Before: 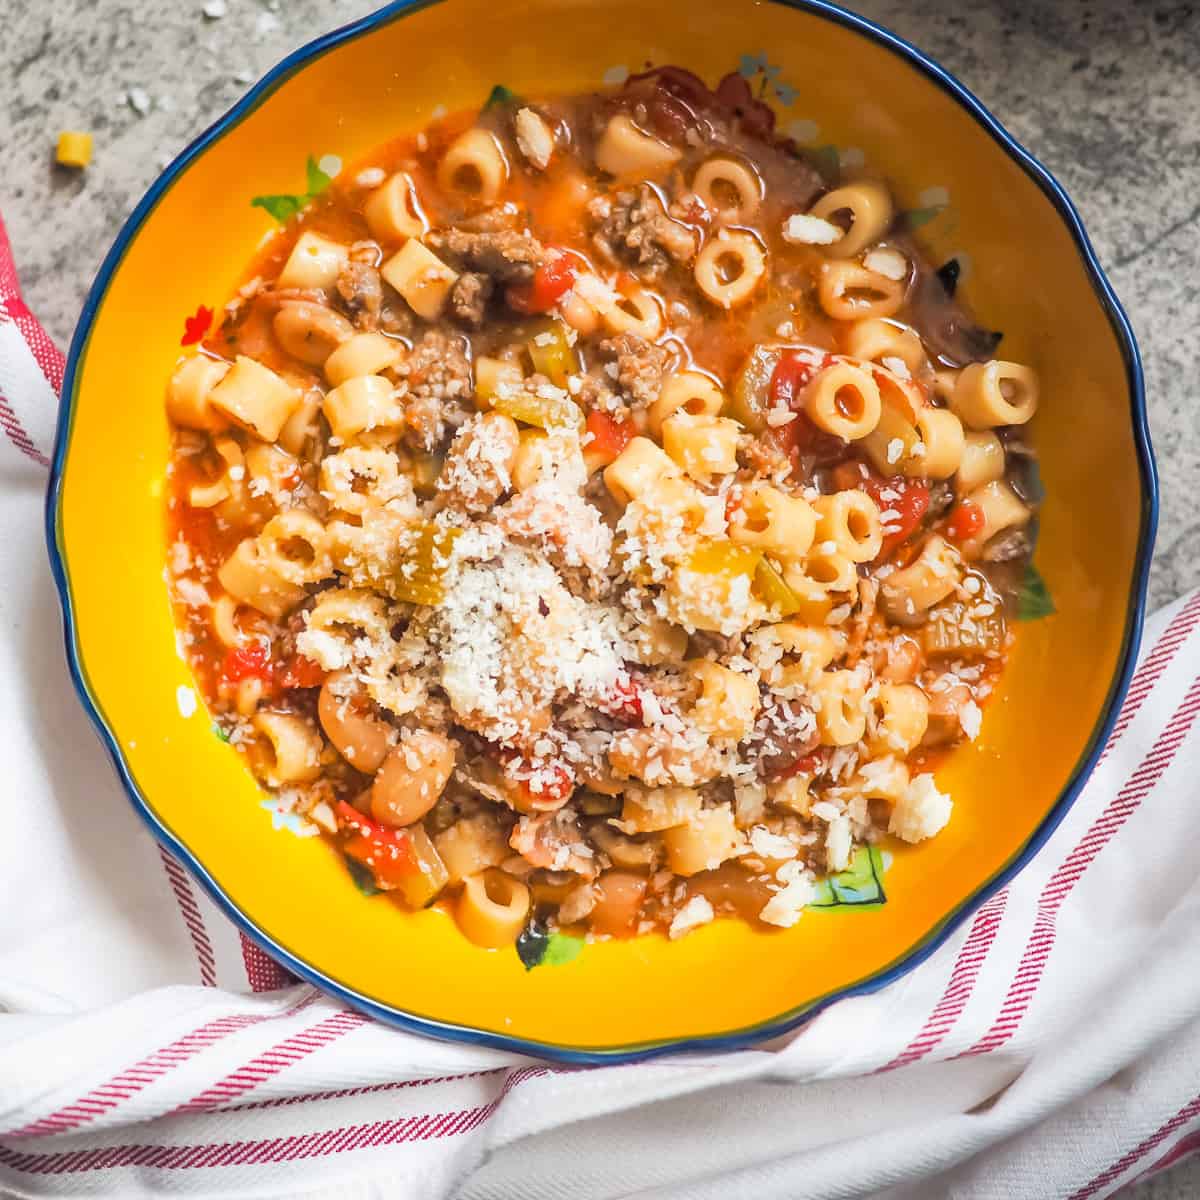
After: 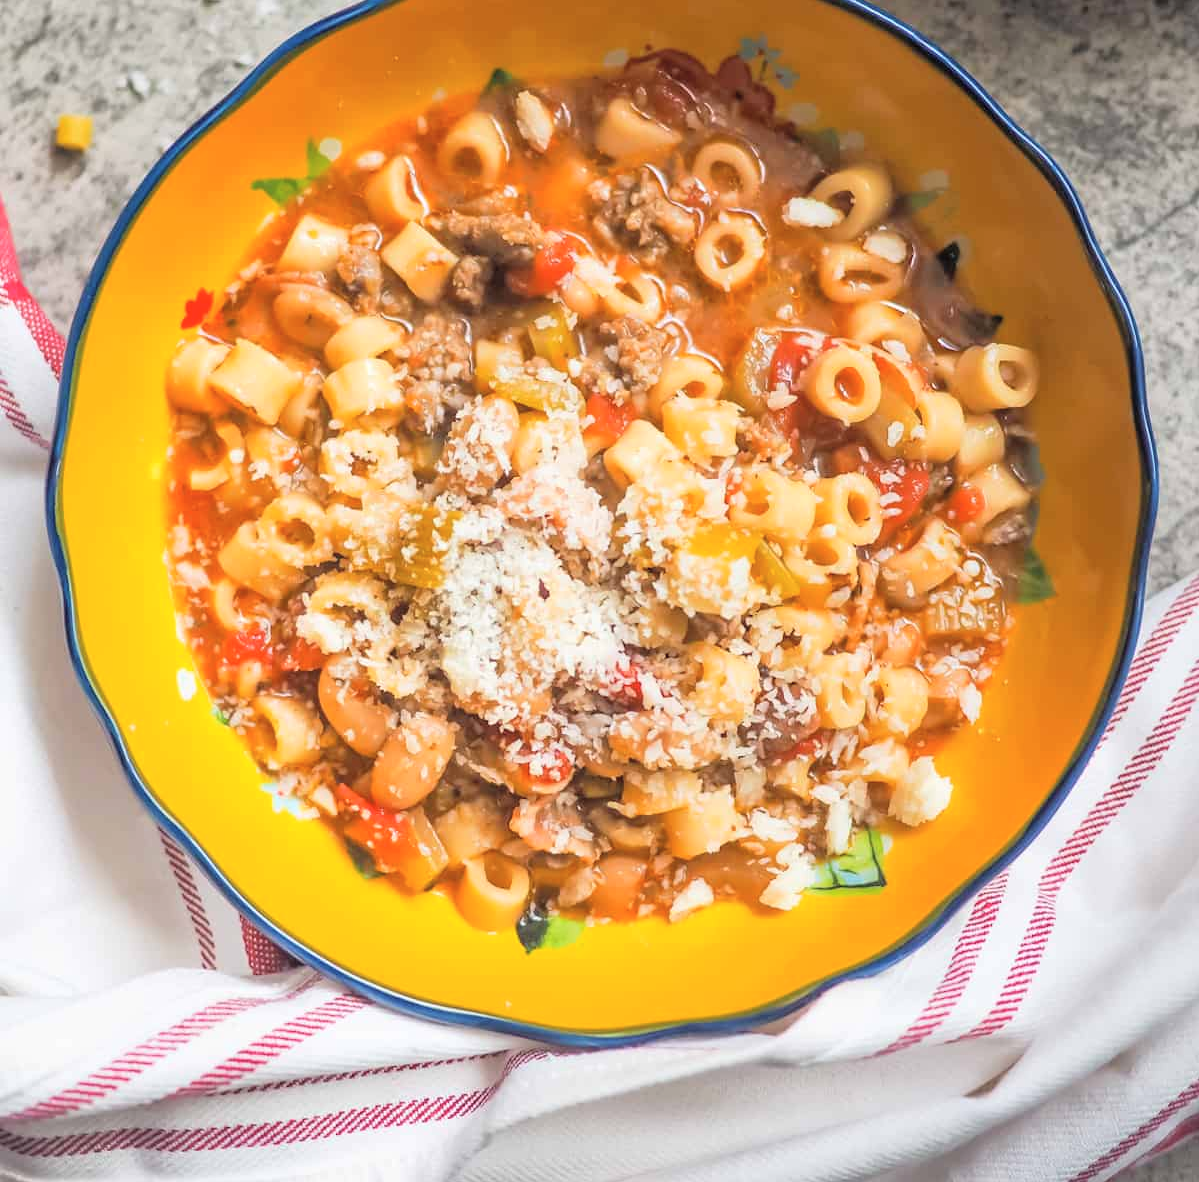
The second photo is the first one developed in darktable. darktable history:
contrast brightness saturation: brightness 0.118
crop: top 1.428%, right 0.069%
